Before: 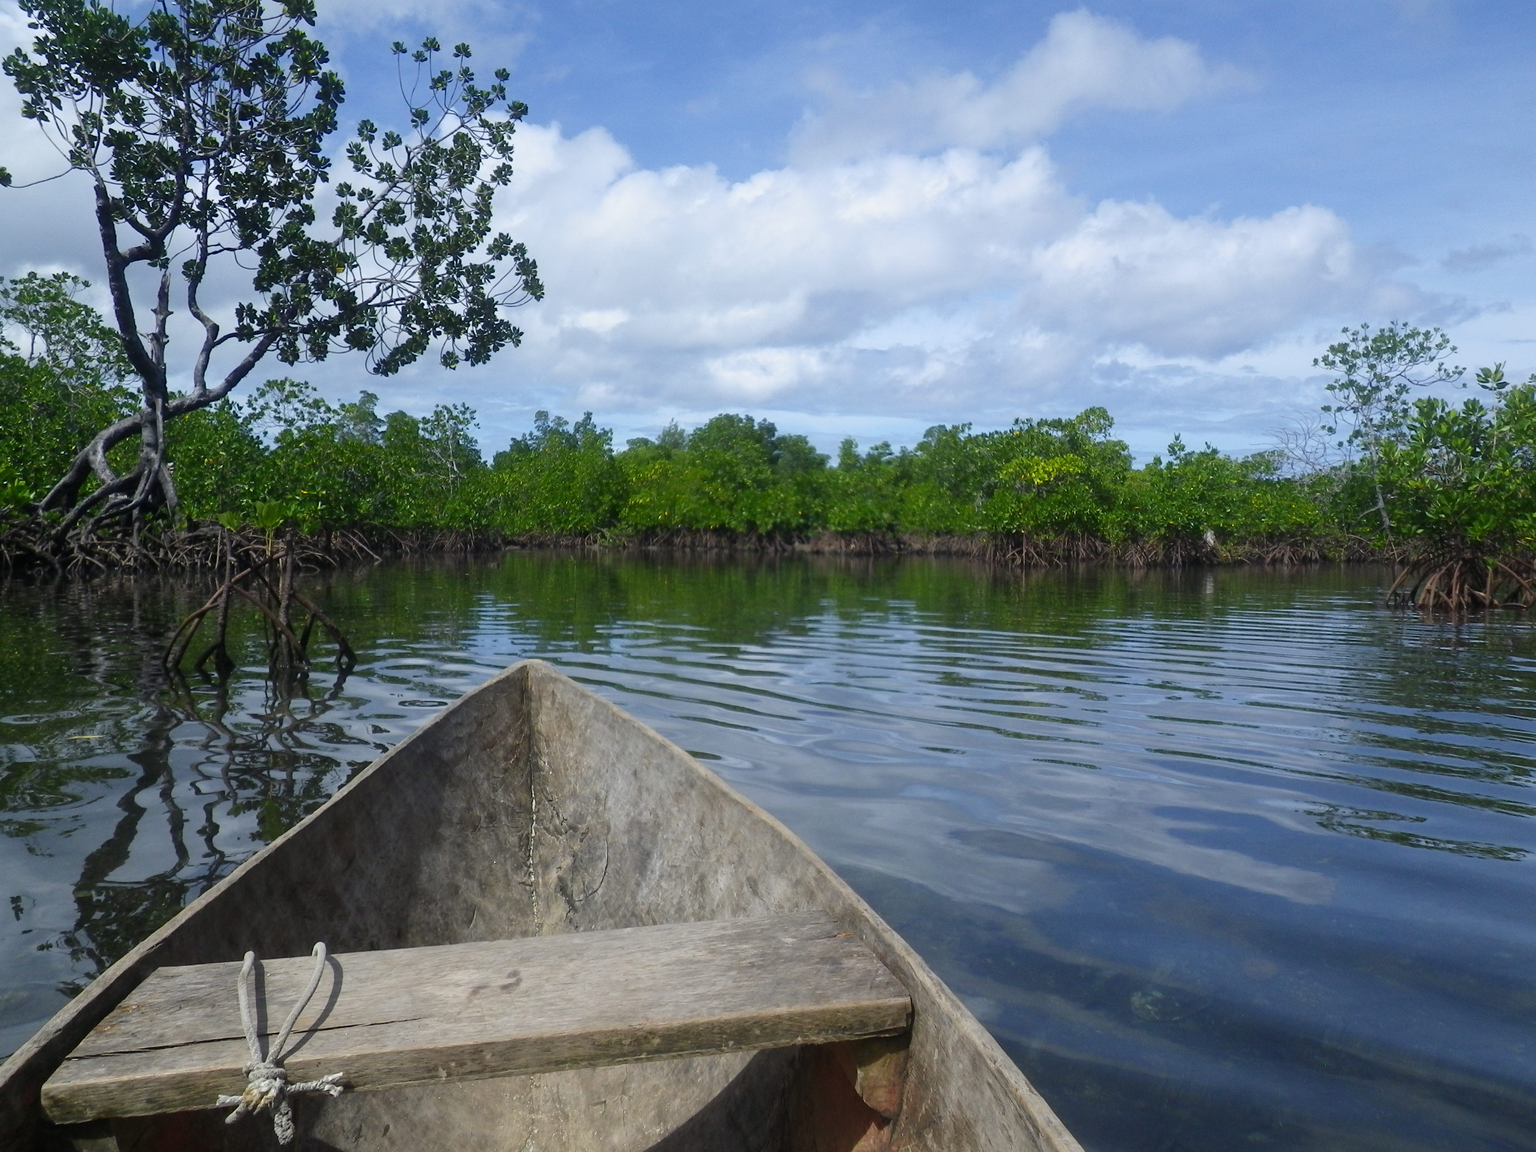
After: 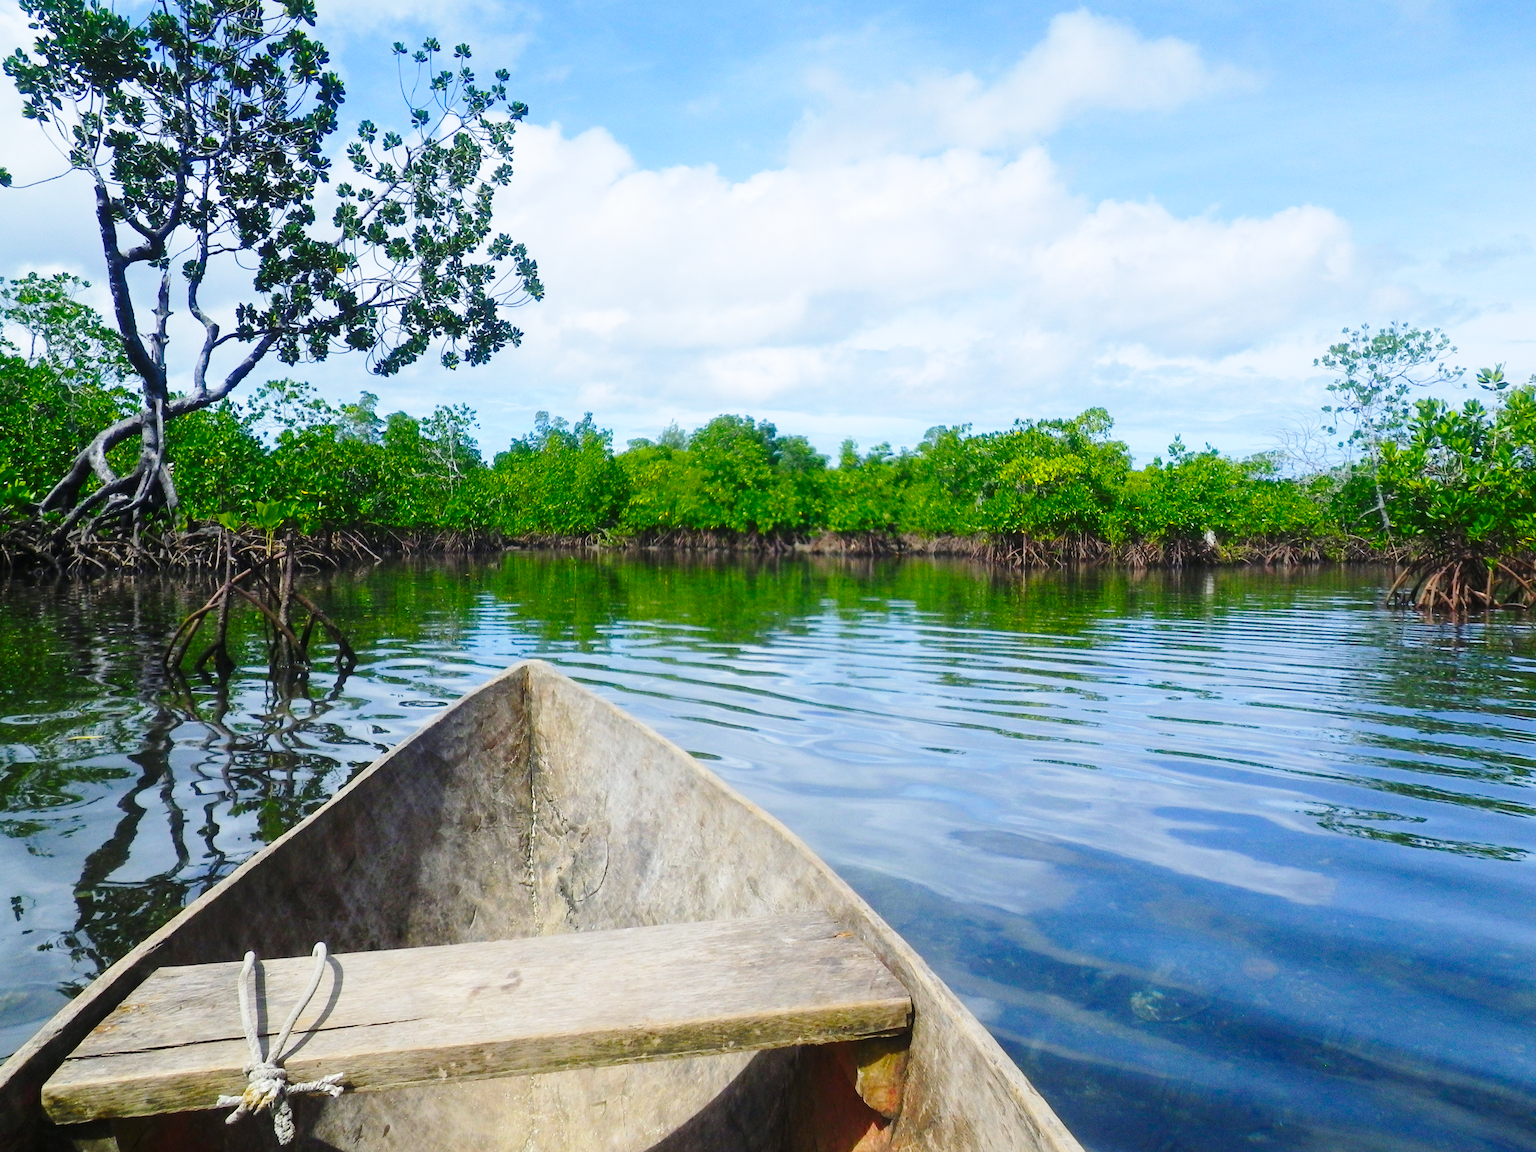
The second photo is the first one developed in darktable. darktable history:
base curve: curves: ch0 [(0, 0) (0.028, 0.03) (0.121, 0.232) (0.46, 0.748) (0.859, 0.968) (1, 1)], preserve colors none
color balance rgb: perceptual saturation grading › global saturation 25%, perceptual brilliance grading › mid-tones 10%, perceptual brilliance grading › shadows 15%, global vibrance 20%
